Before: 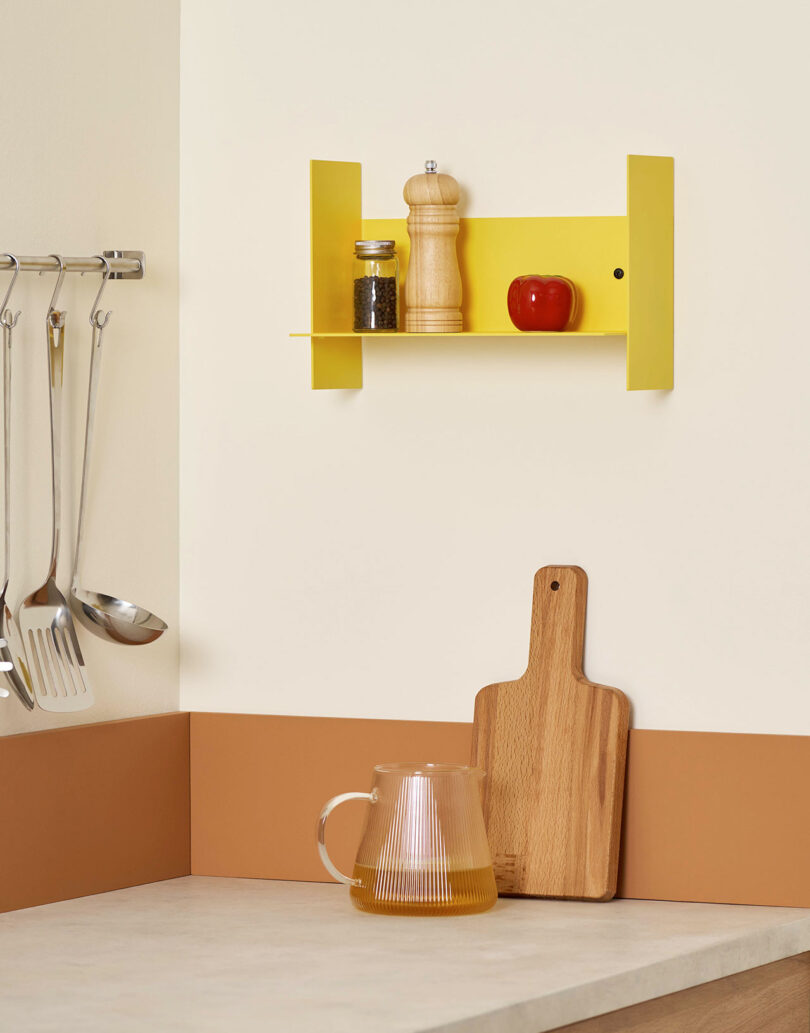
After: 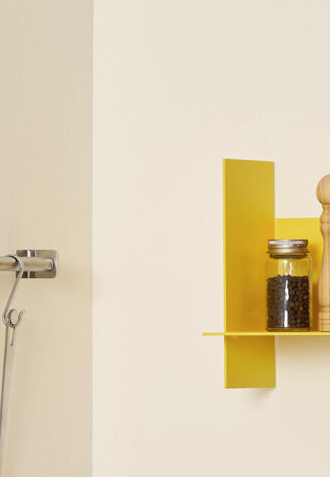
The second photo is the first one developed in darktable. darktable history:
crop and rotate: left 10.821%, top 0.097%, right 48.426%, bottom 53.638%
